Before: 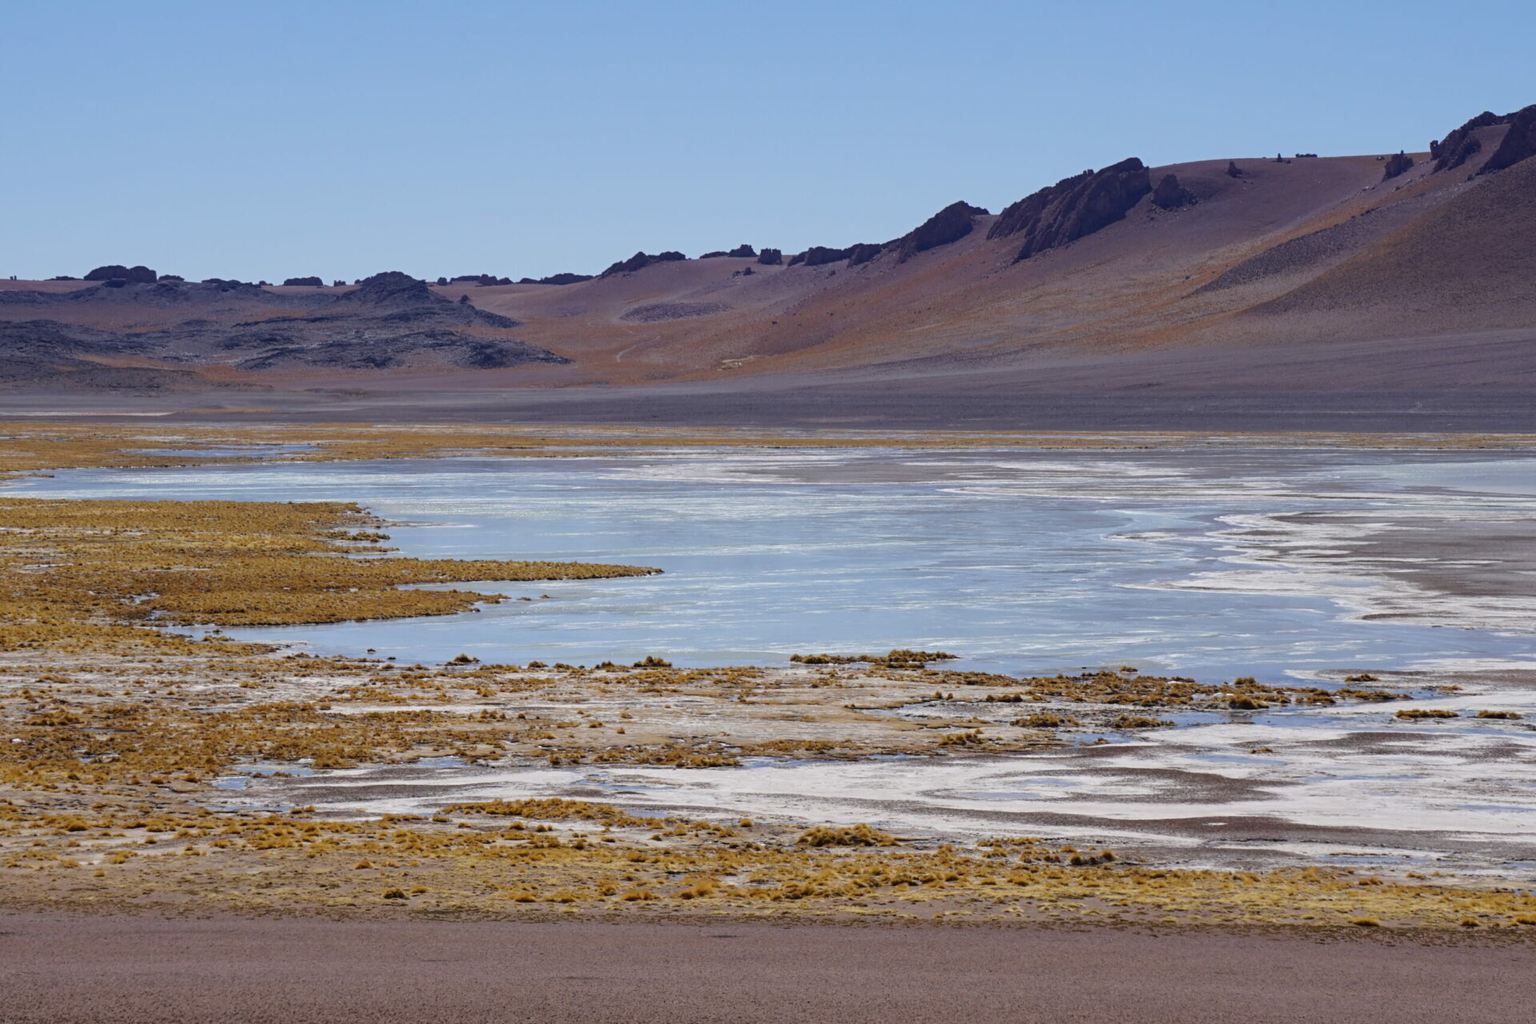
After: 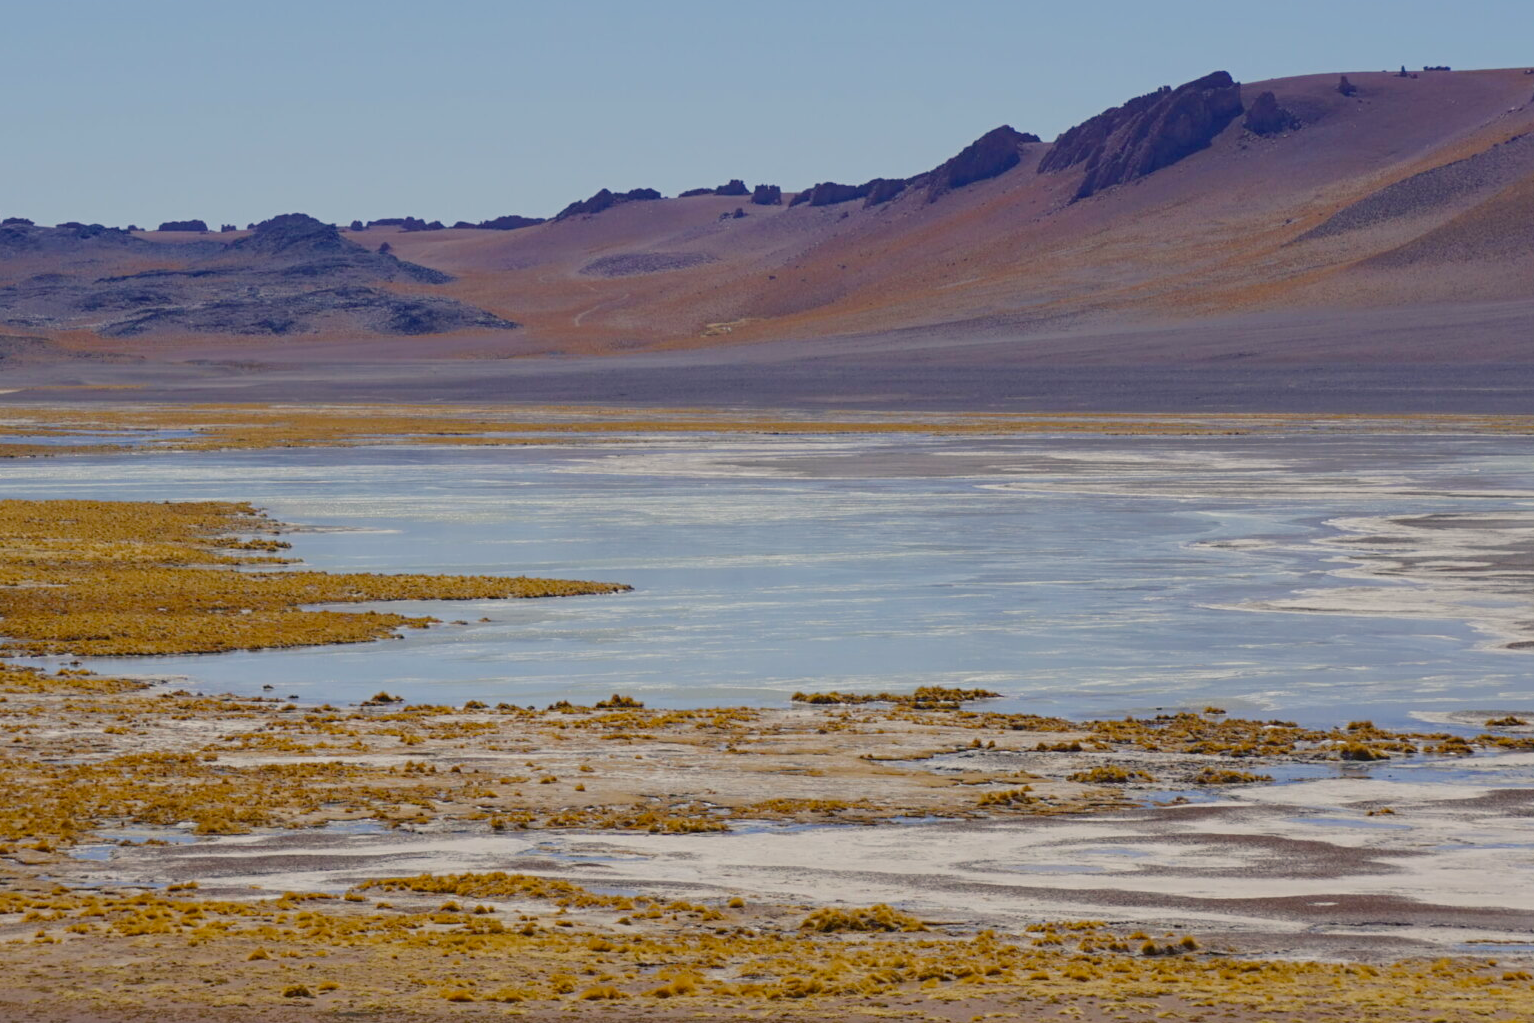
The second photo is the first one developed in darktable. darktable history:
crop and rotate: left 10.23%, top 9.856%, right 9.83%, bottom 10.152%
color balance rgb: shadows lift › chroma 1.032%, shadows lift › hue 217.06°, highlights gain › chroma 2.971%, highlights gain › hue 77.52°, perceptual saturation grading › global saturation 9.06%, perceptual saturation grading › highlights -13.492%, perceptual saturation grading › mid-tones 14.726%, perceptual saturation grading › shadows 22.692%, contrast -19.718%
